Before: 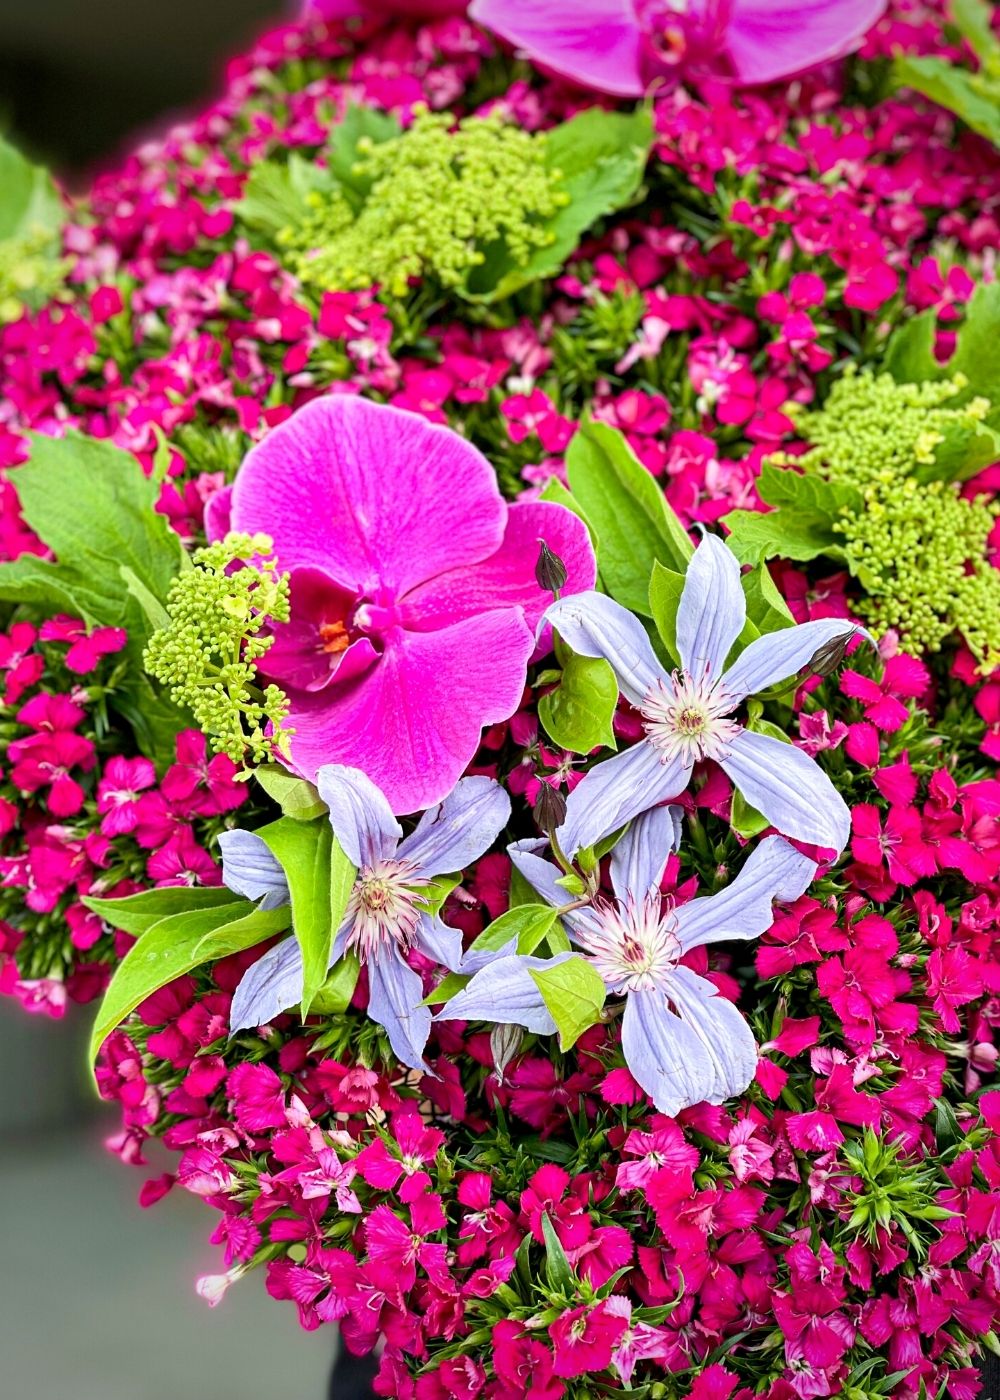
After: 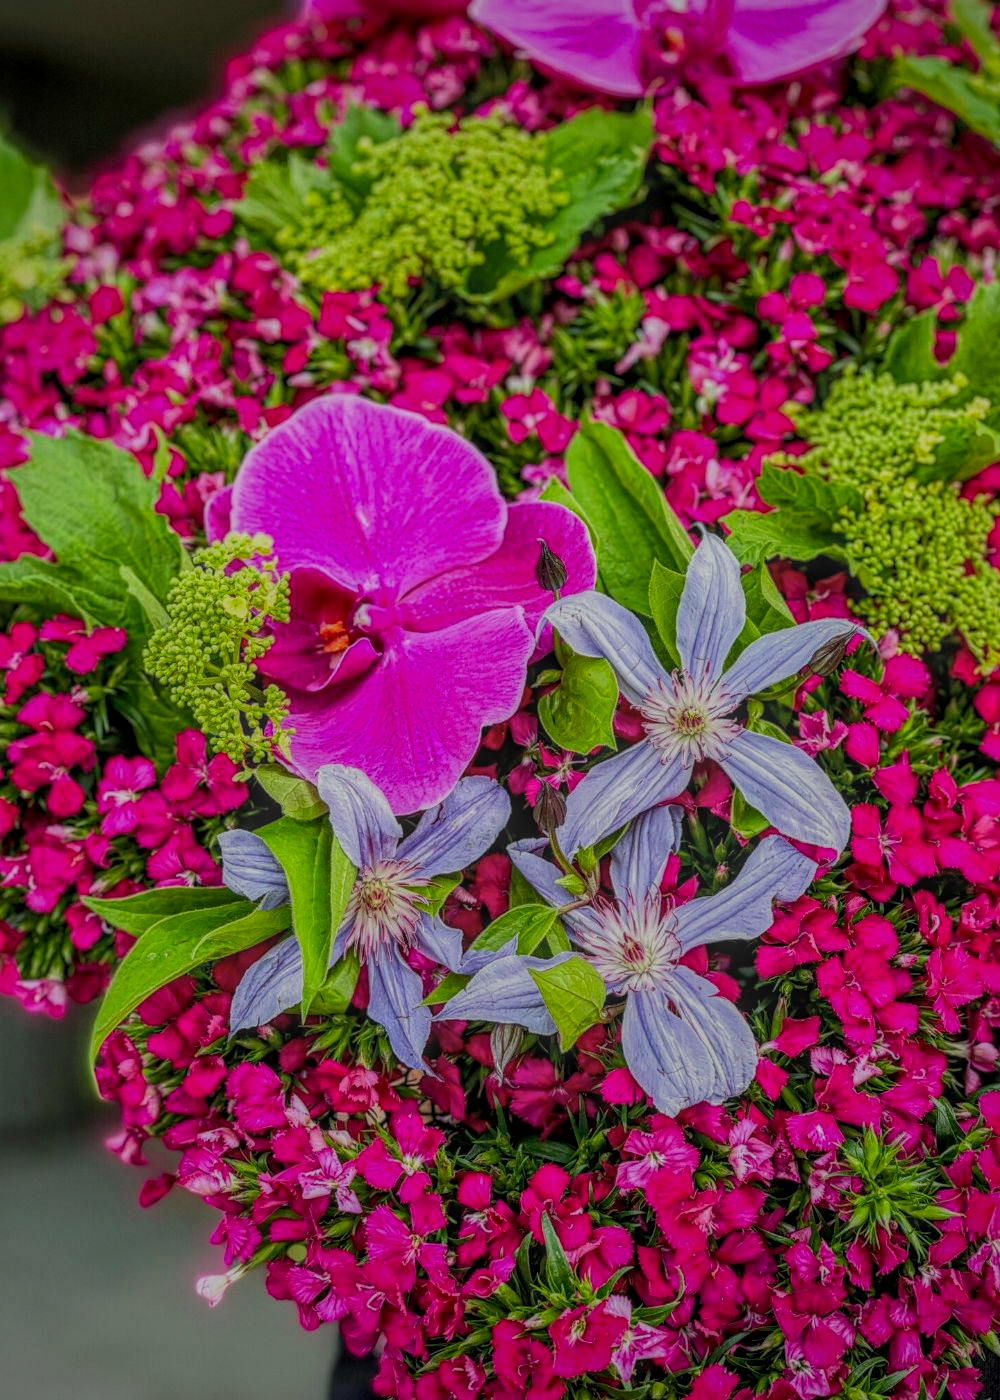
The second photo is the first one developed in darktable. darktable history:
local contrast: highlights 20%, shadows 24%, detail 200%, midtone range 0.2
exposure: black level correction 0, exposure -0.867 EV, compensate highlight preservation false
contrast brightness saturation: saturation 0.128
